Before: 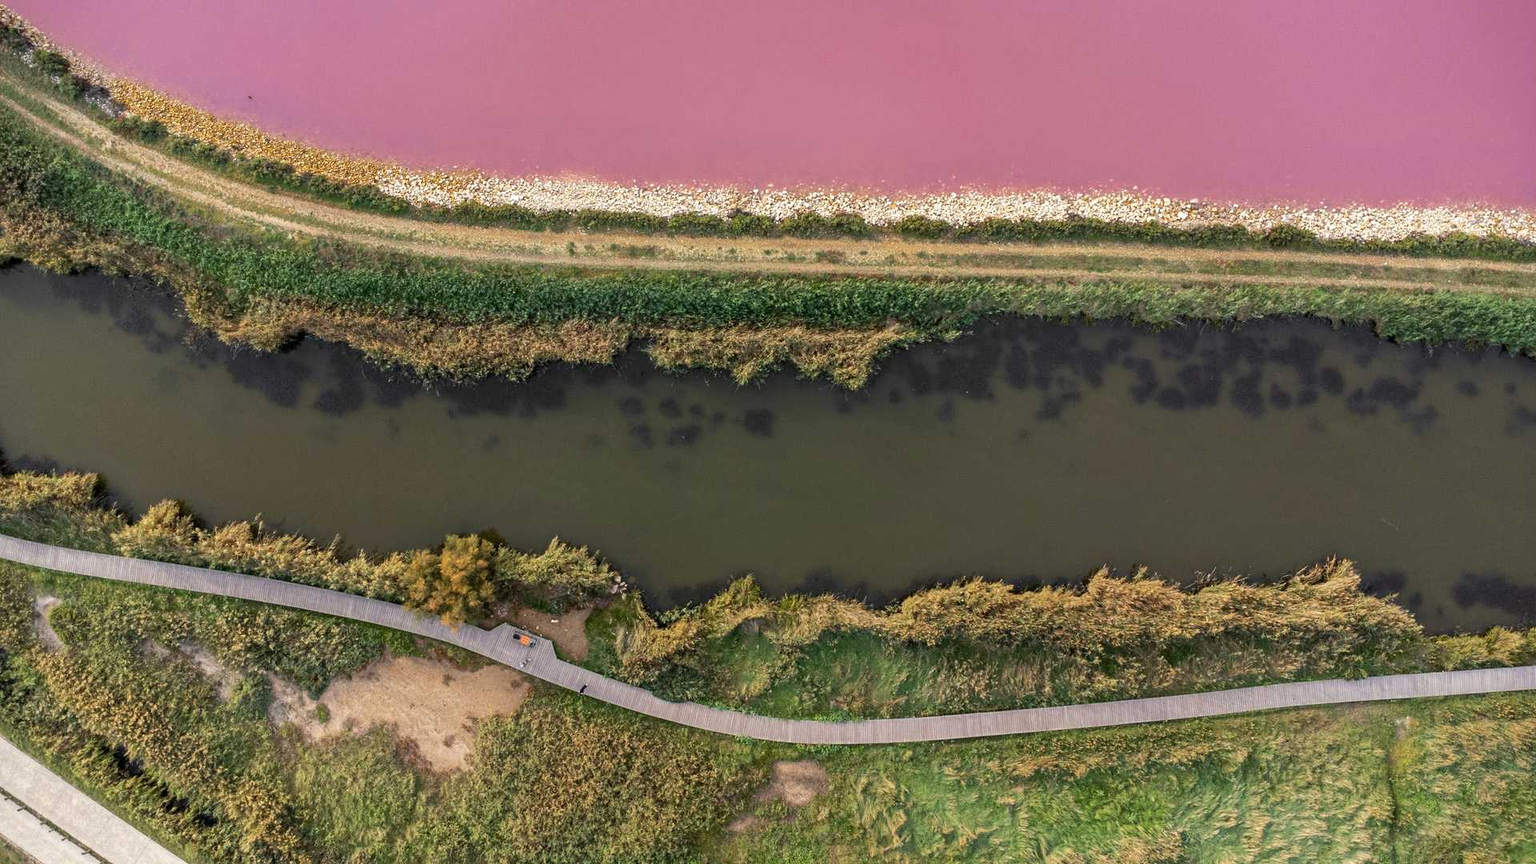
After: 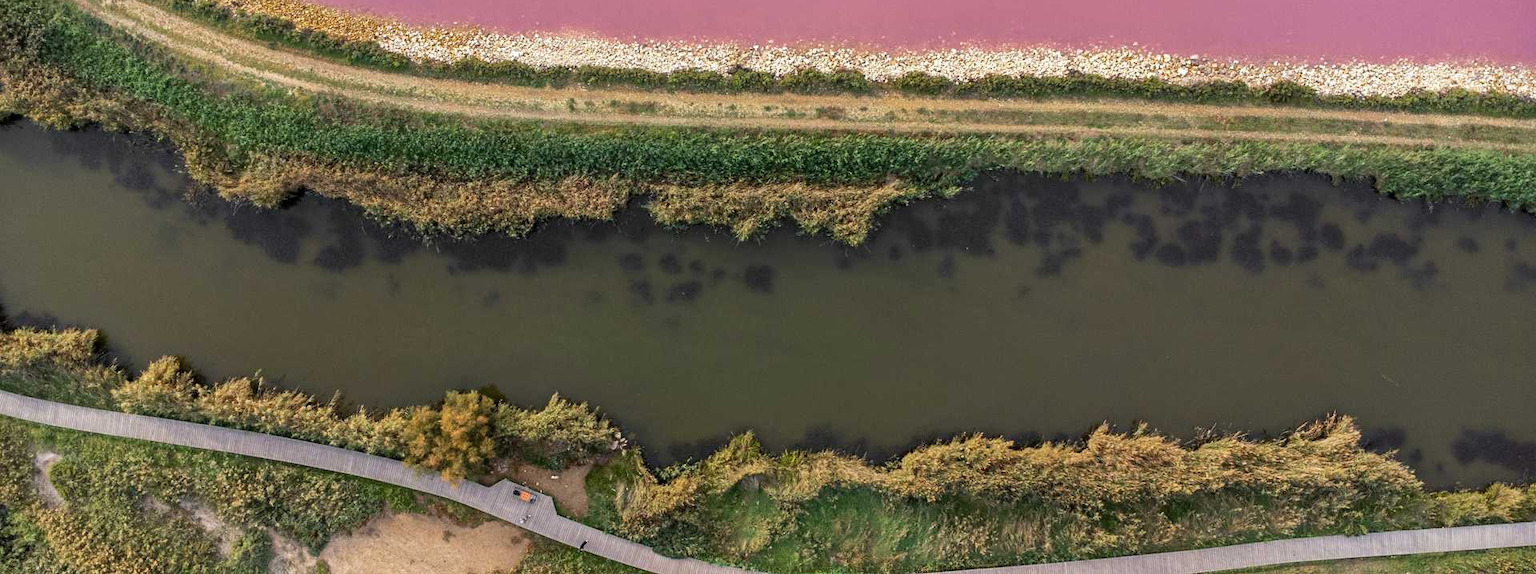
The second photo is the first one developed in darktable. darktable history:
crop: top 16.689%, bottom 16.746%
